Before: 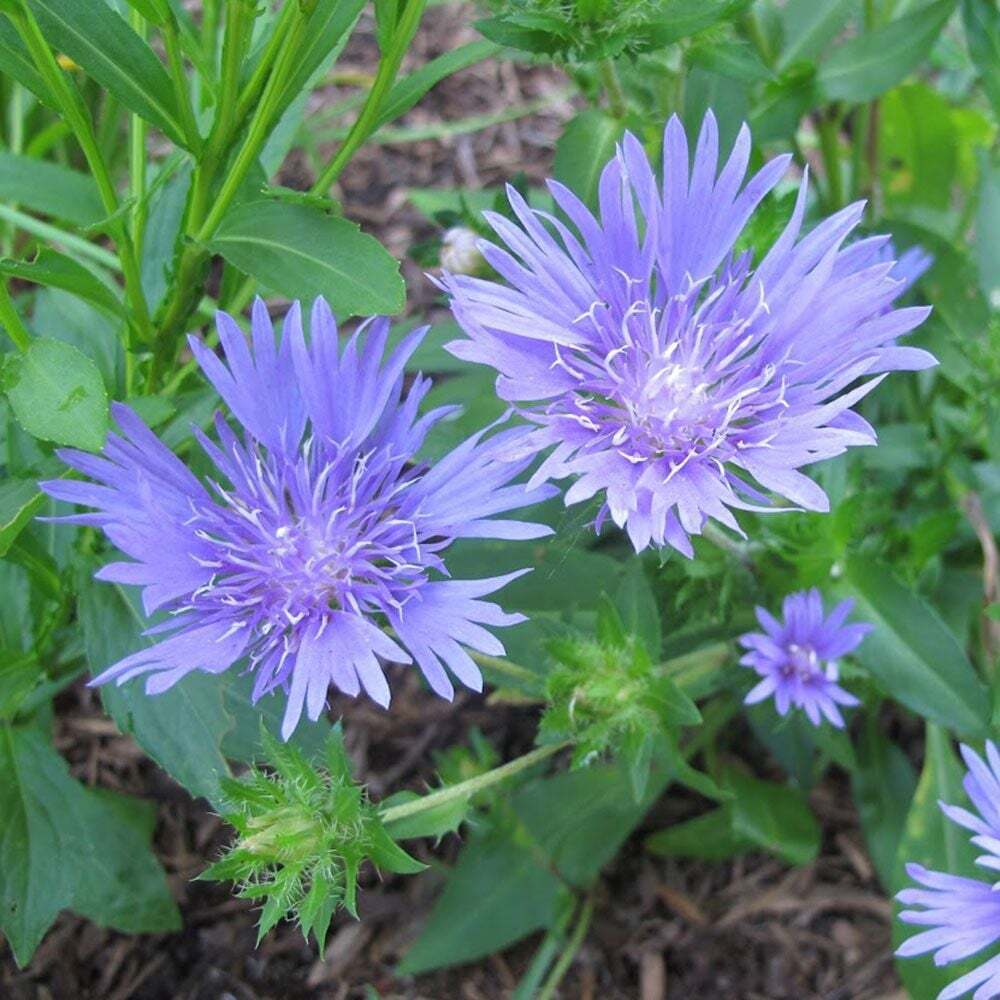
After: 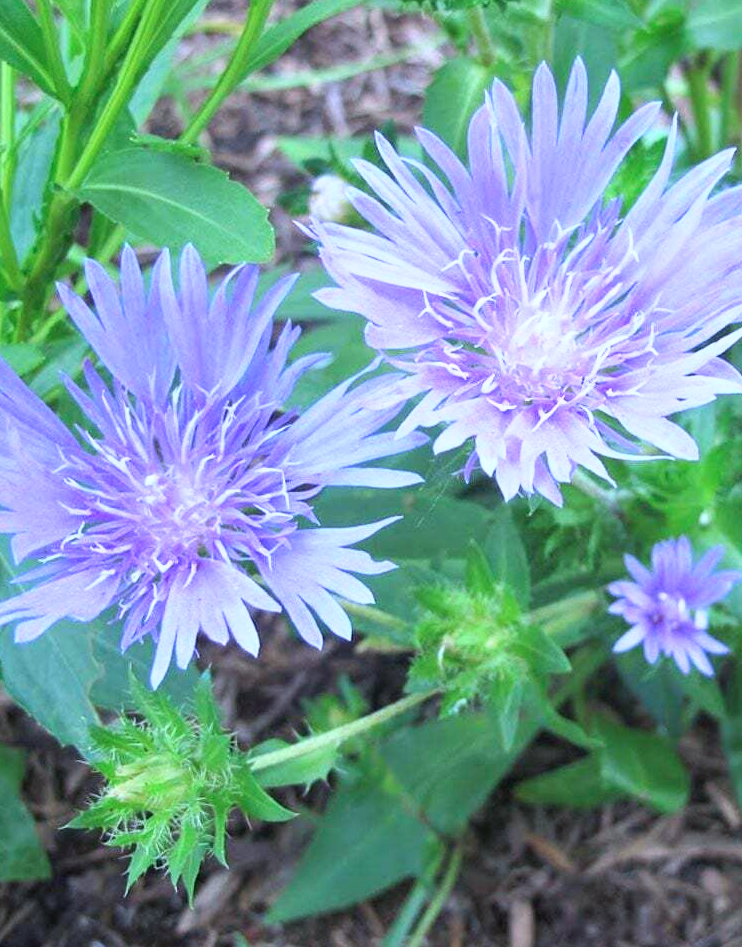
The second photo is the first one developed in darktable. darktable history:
base curve: curves: ch0 [(0, 0) (0.557, 0.834) (1, 1)]
crop and rotate: left 13.15%, top 5.251%, right 12.609%
color calibration: x 0.37, y 0.382, temperature 4313.32 K
